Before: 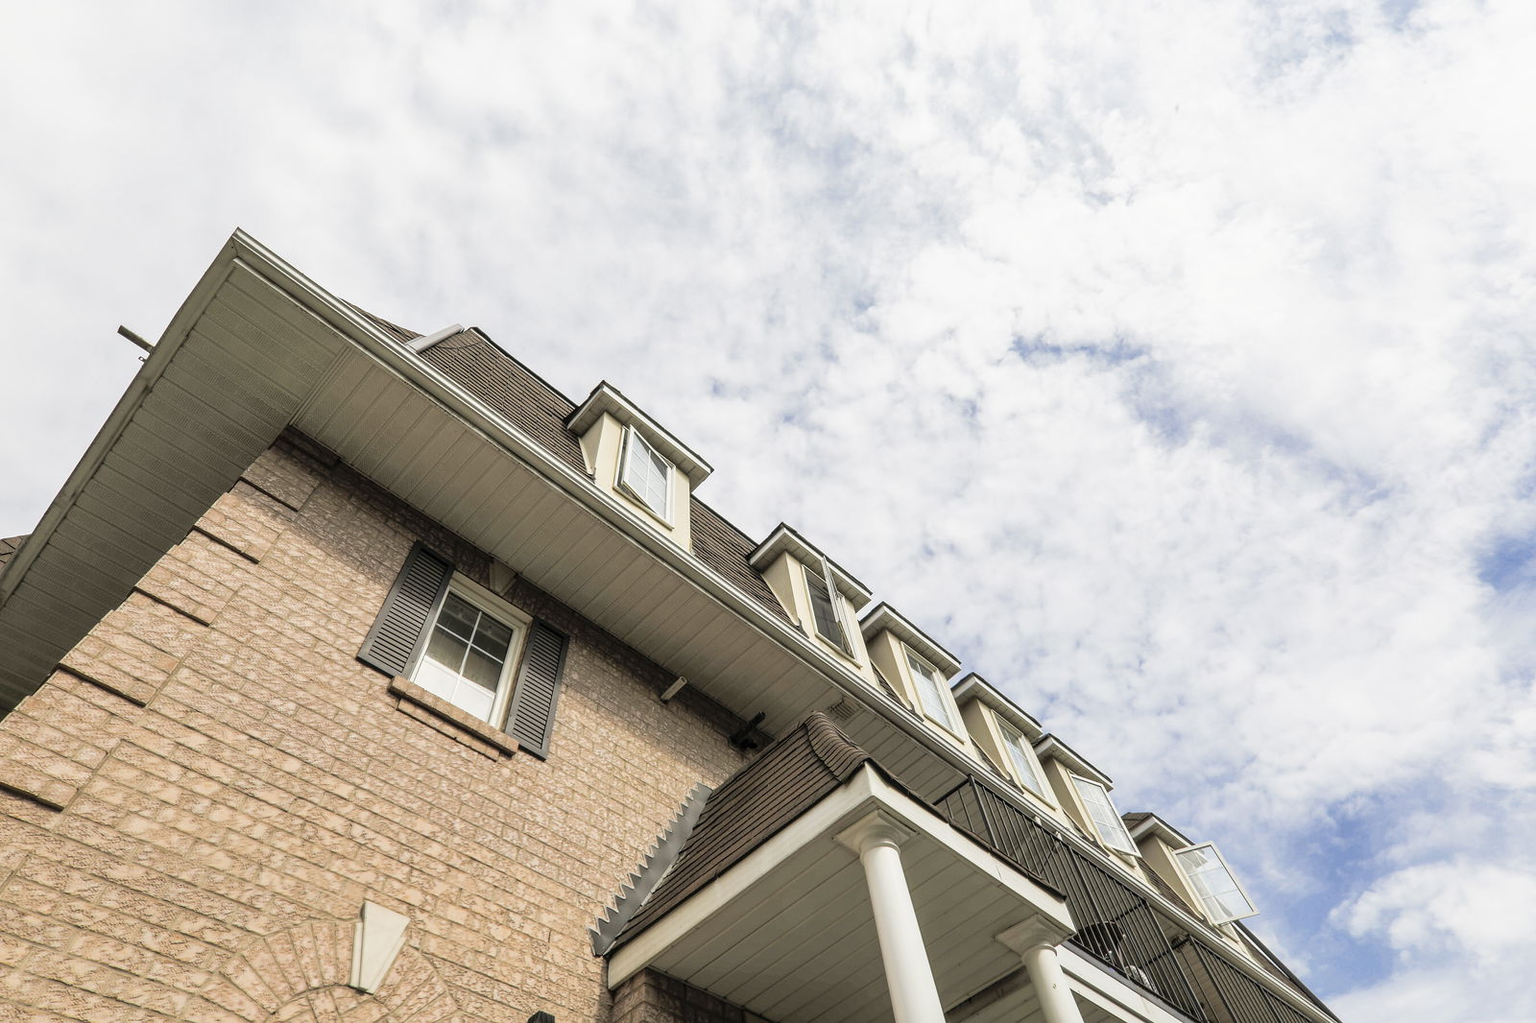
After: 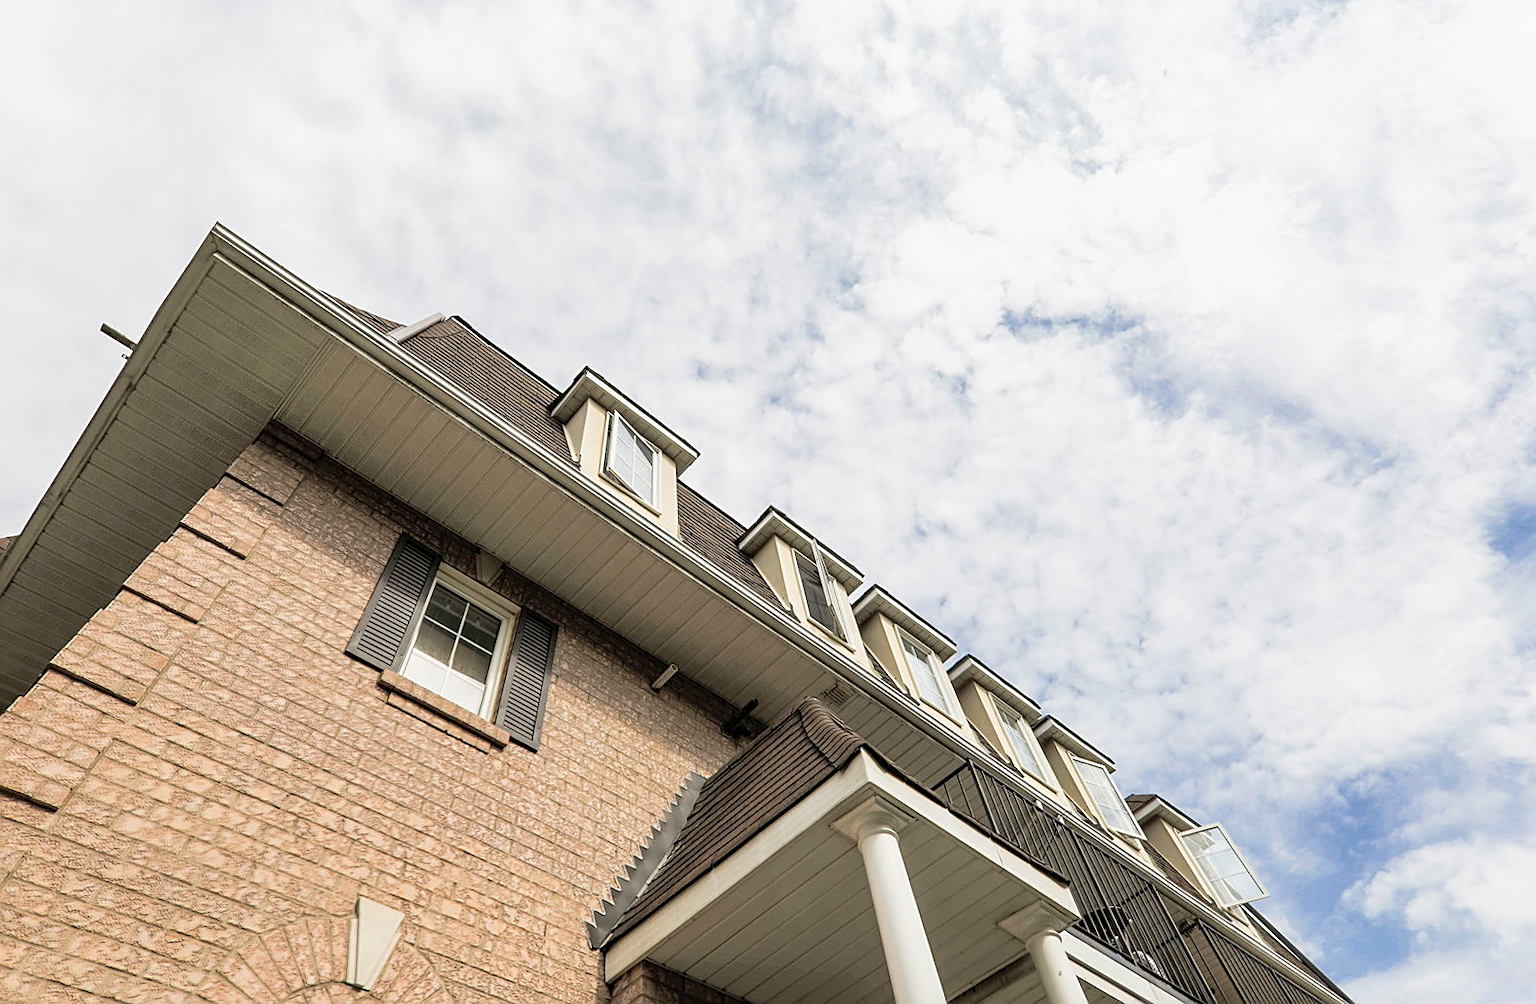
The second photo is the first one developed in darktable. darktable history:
sharpen: on, module defaults
rotate and perspective: rotation -1.32°, lens shift (horizontal) -0.031, crop left 0.015, crop right 0.985, crop top 0.047, crop bottom 0.982
